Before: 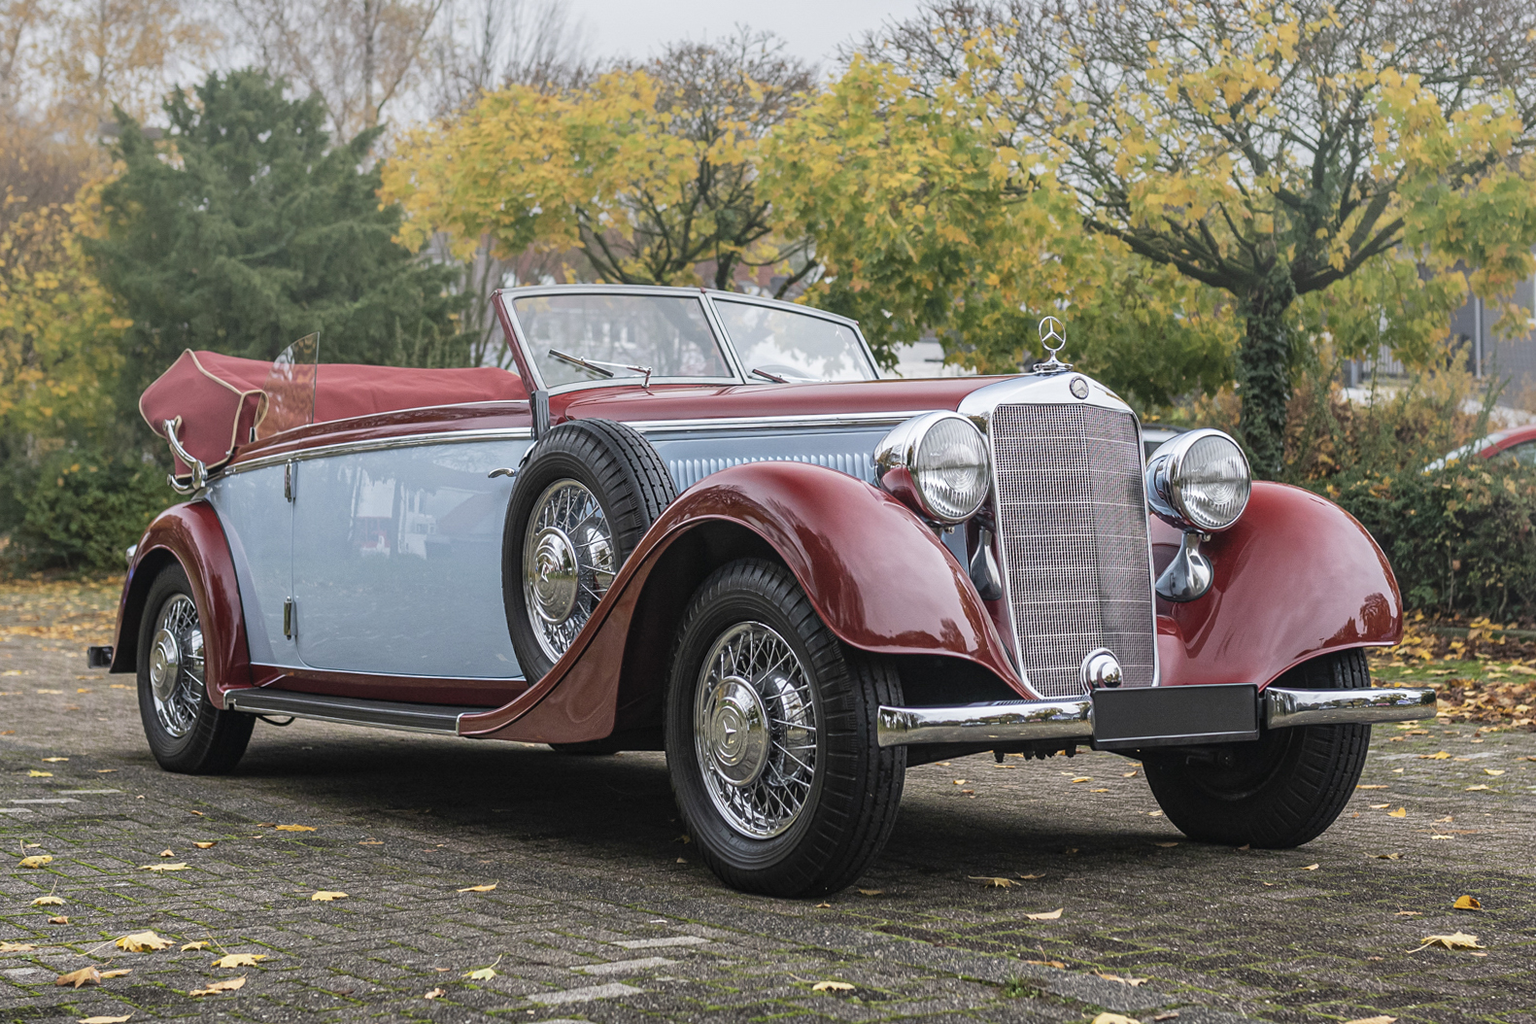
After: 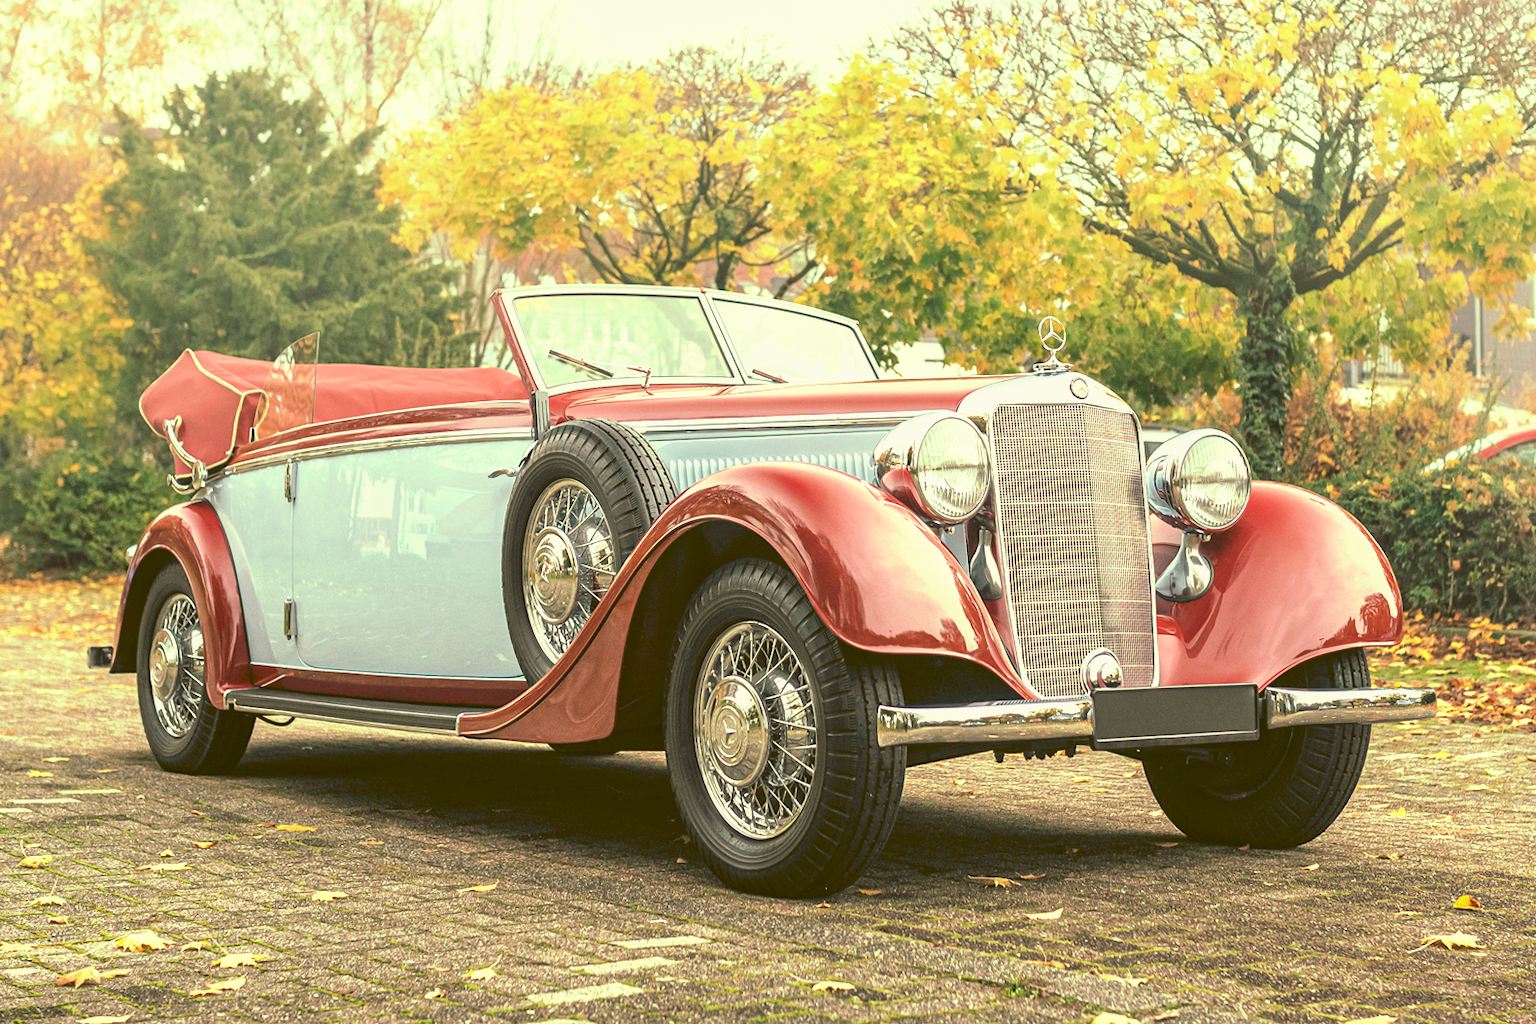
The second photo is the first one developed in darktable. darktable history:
tone curve: curves: ch0 [(0, 0) (0.003, 0.115) (0.011, 0.133) (0.025, 0.157) (0.044, 0.182) (0.069, 0.209) (0.1, 0.239) (0.136, 0.279) (0.177, 0.326) (0.224, 0.379) (0.277, 0.436) (0.335, 0.507) (0.399, 0.587) (0.468, 0.671) (0.543, 0.75) (0.623, 0.837) (0.709, 0.916) (0.801, 0.978) (0.898, 0.985) (1, 1)], preserve colors none
color look up table: target L [73.22, 94.36, 94.02, 78.98, 95.47, 72.57, 77.84, 68.6, 67.54, 64.82, 60.02, 50.01, 49.94, 200.29, 94.58, 65.14, 69.66, 59.72, 64.19, 44.21, 48.49, 48.52, 36.03, 40.43, 34.58, 22.62, 24.21, 95.01, 69.93, 63.53, 66.4, 41.53, 51.77, 40.97, 38.65, 39.13, 35.97, 37.67, 34.03, 12.4, 3.168, 80.39, 71.56, 77.64, 69.09, 67.55, 51.38, 39.23, 10.56], target a [-16.91, -62.66, -65.59, -24.92, -53.23, -45.29, -24.67, -71.76, -64.87, -71.78, -14.63, -44.93, -3.649, 0, -58.08, 14.58, -0.505, 15.56, 3.408, 52.81, 29.3, 26.1, 62.99, 62.36, 58.58, 7.778, 42.75, -51.97, 15.31, 15.33, 13.79, 73, 42.4, -6.917, 70.73, 14.19, 3.608, 58.73, -0.333, 43.41, 16.5, -3.135, -38.73, -15.56, -53.75, -16.22, -46.35, -25.86, -15.37], target b [81.15, 85.12, 102.77, 84.31, 51.71, 39.84, 53.9, 45.62, 27.25, 69.54, 67.55, 46.75, 49.51, 0, 67.7, 28.48, 63.48, 63.05, 41.83, 21.8, 61.25, 25.75, 57.72, 14.7, 51.22, 35.7, 28.26, 49.24, -4.098, -13.78, 20.38, -30.88, -22.54, -32.47, -51.04, -6.18, -56.99, -7.974, 13.6, -74.23, -29.13, 11.23, -2.624, 6.763, -6.531, 11.75, 18.69, -7.61, 5.68], num patches 49
